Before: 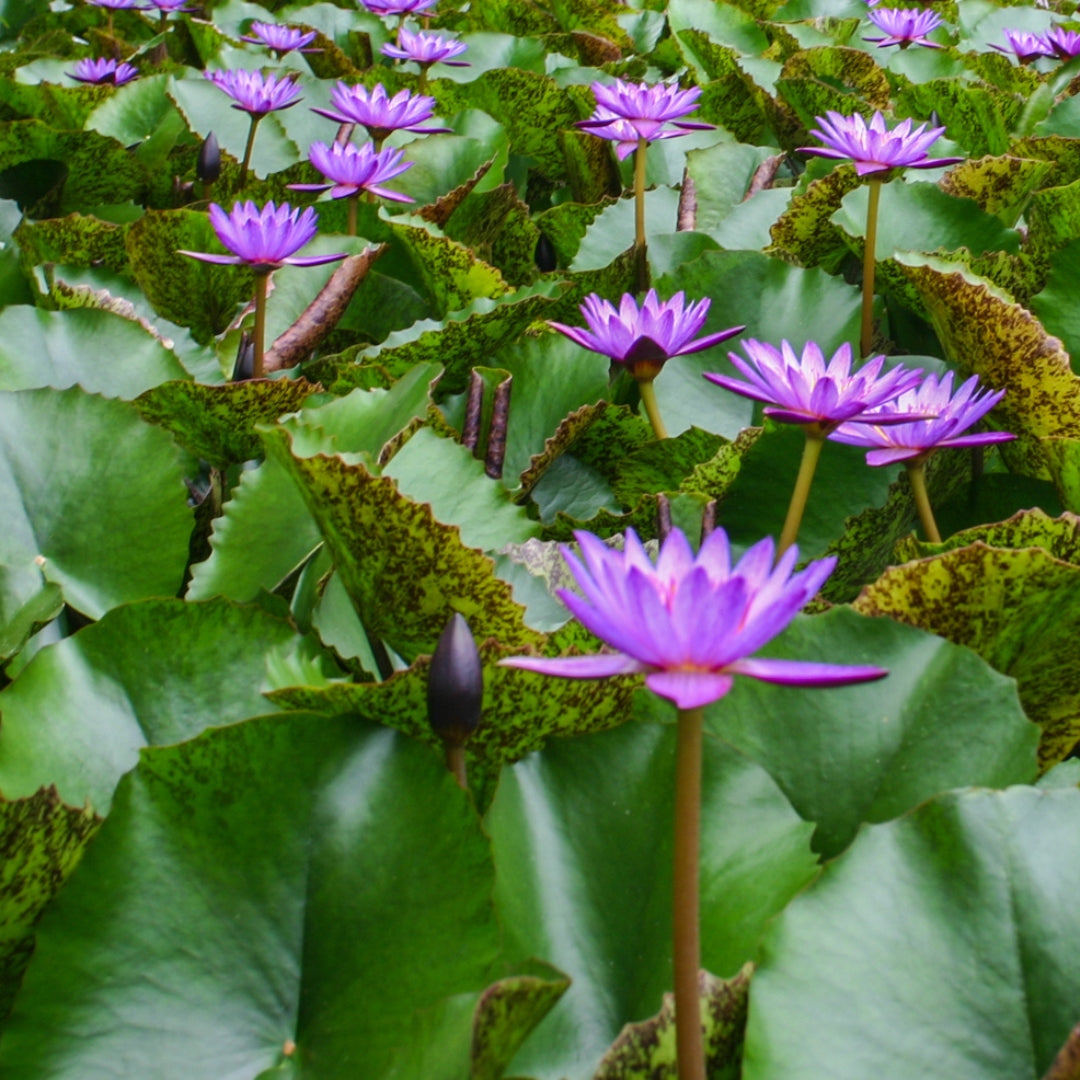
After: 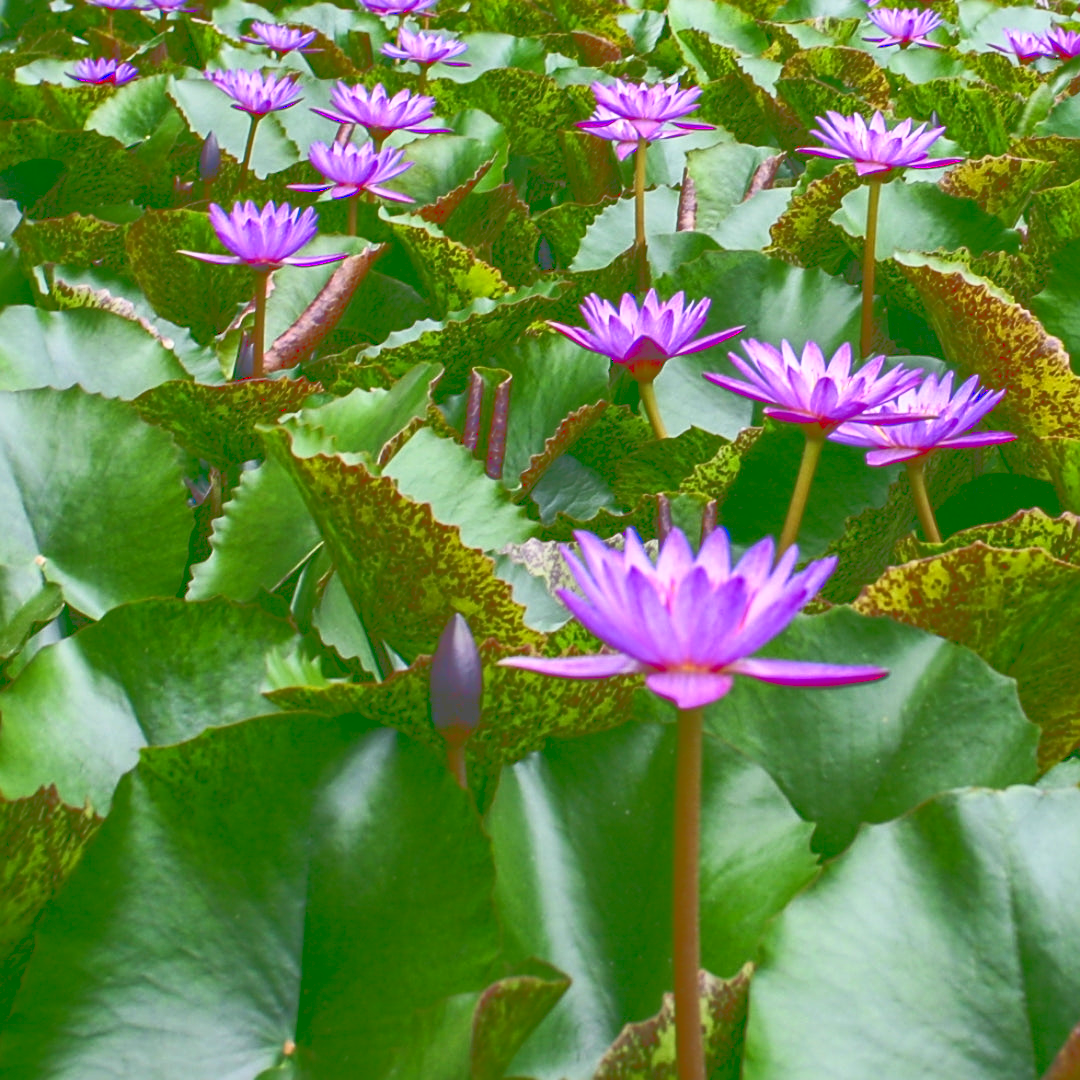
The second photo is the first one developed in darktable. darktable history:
tone curve: curves: ch0 [(0, 0) (0.003, 0.319) (0.011, 0.319) (0.025, 0.323) (0.044, 0.323) (0.069, 0.327) (0.1, 0.33) (0.136, 0.338) (0.177, 0.348) (0.224, 0.361) (0.277, 0.374) (0.335, 0.398) (0.399, 0.444) (0.468, 0.516) (0.543, 0.595) (0.623, 0.694) (0.709, 0.793) (0.801, 0.883) (0.898, 0.942) (1, 1)], color space Lab, linked channels, preserve colors none
tone equalizer: edges refinement/feathering 500, mask exposure compensation -1.57 EV, preserve details no
sharpen: radius 2.499, amount 0.337
